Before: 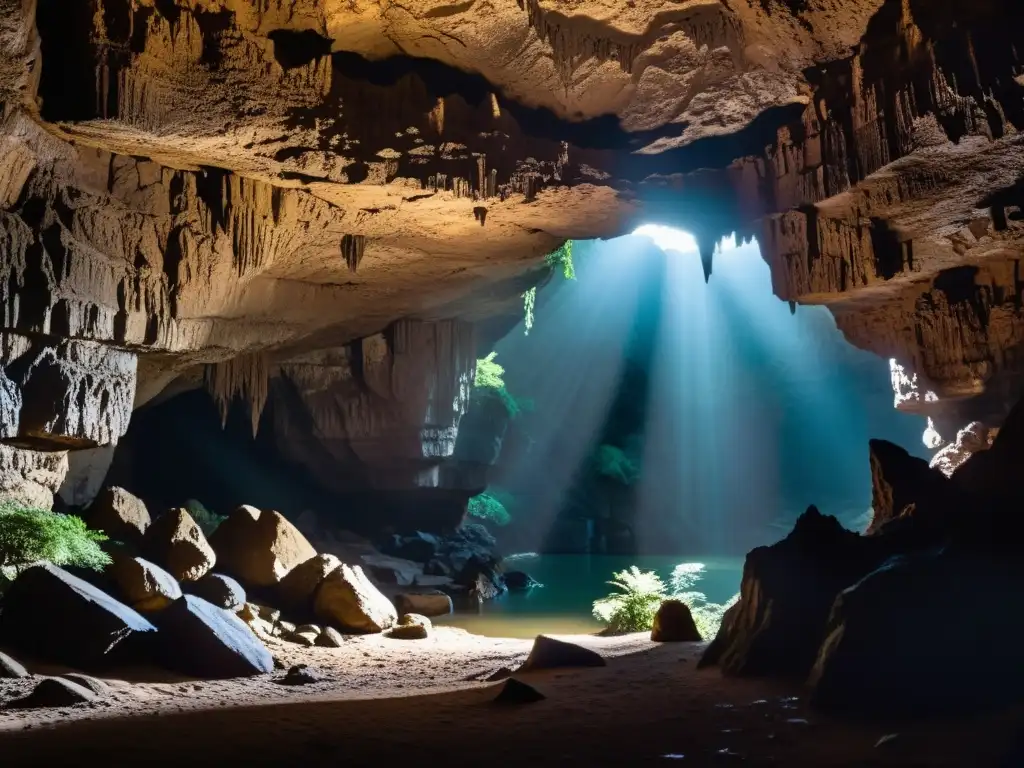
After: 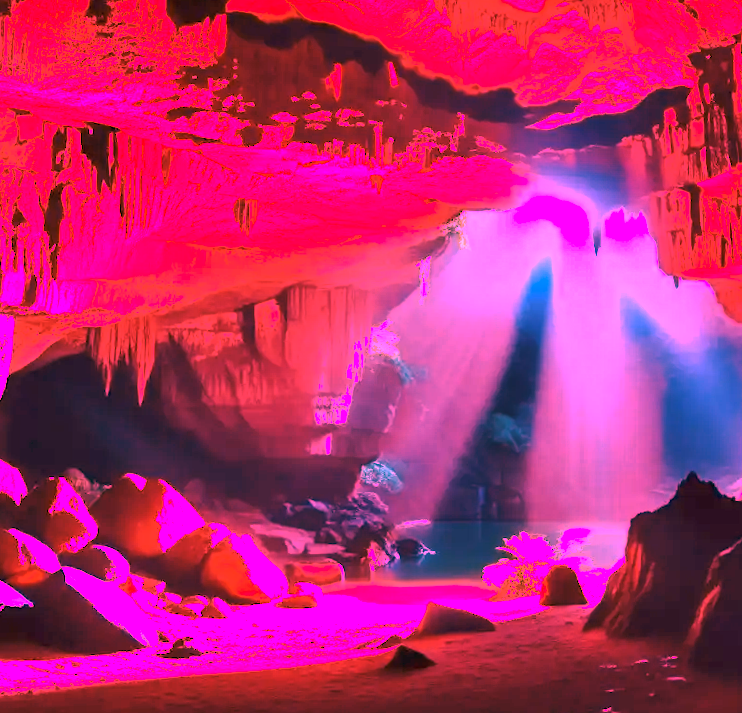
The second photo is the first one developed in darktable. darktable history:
crop: left 13.443%, right 13.31%
rotate and perspective: rotation 0.679°, lens shift (horizontal) 0.136, crop left 0.009, crop right 0.991, crop top 0.078, crop bottom 0.95
tone curve: curves: ch0 [(0, 0) (0.003, 0.023) (0.011, 0.033) (0.025, 0.057) (0.044, 0.099) (0.069, 0.132) (0.1, 0.155) (0.136, 0.179) (0.177, 0.213) (0.224, 0.255) (0.277, 0.299) (0.335, 0.347) (0.399, 0.407) (0.468, 0.473) (0.543, 0.546) (0.623, 0.619) (0.709, 0.698) (0.801, 0.775) (0.898, 0.871) (1, 1)], preserve colors none
white balance: red 4.26, blue 1.802
